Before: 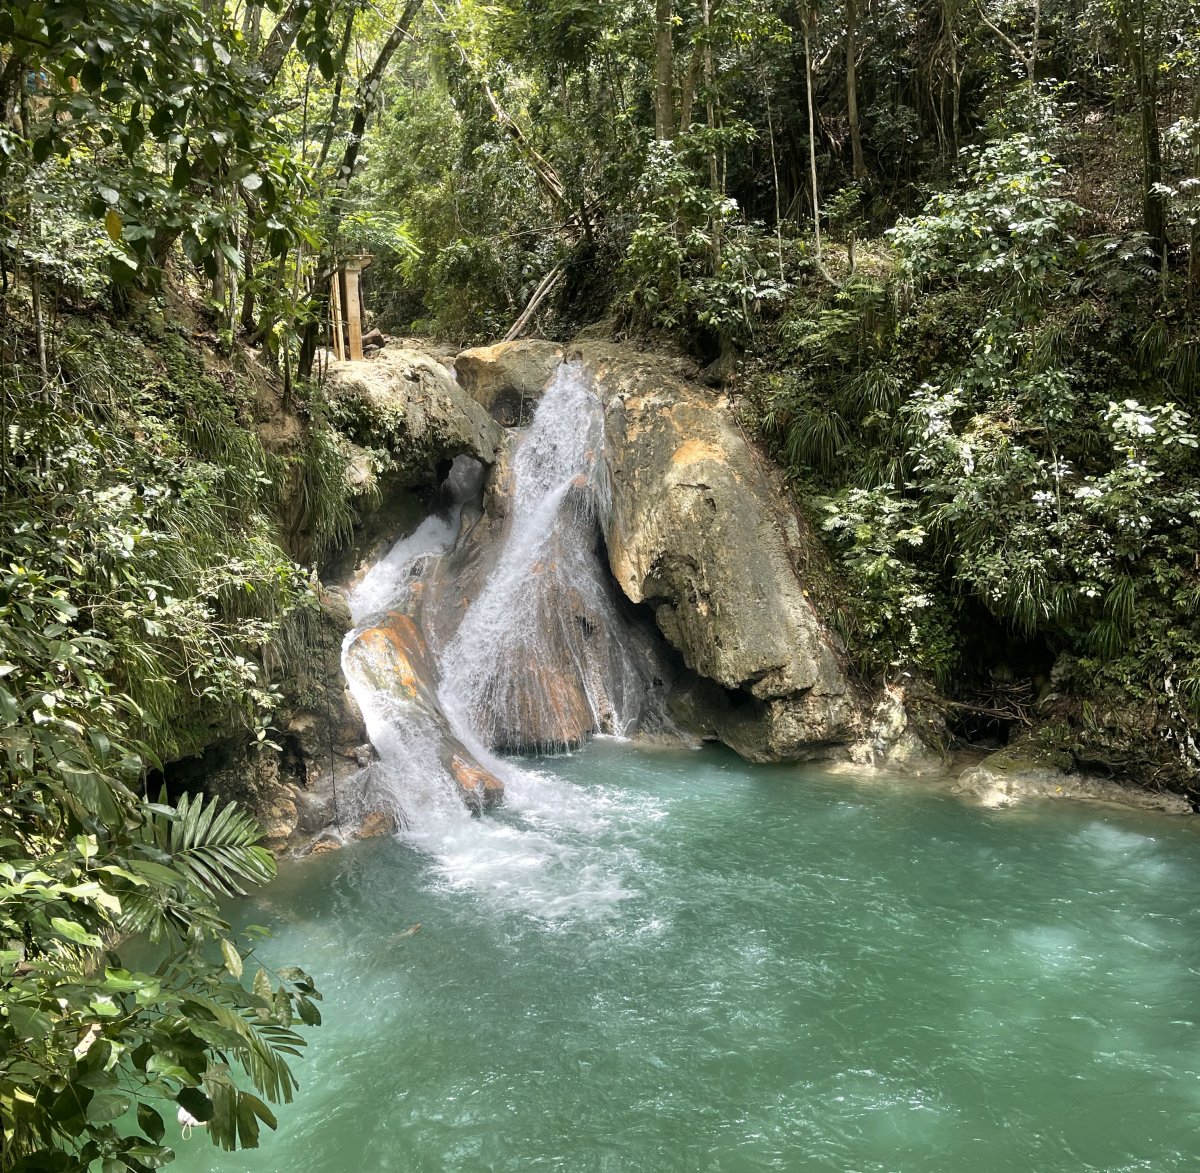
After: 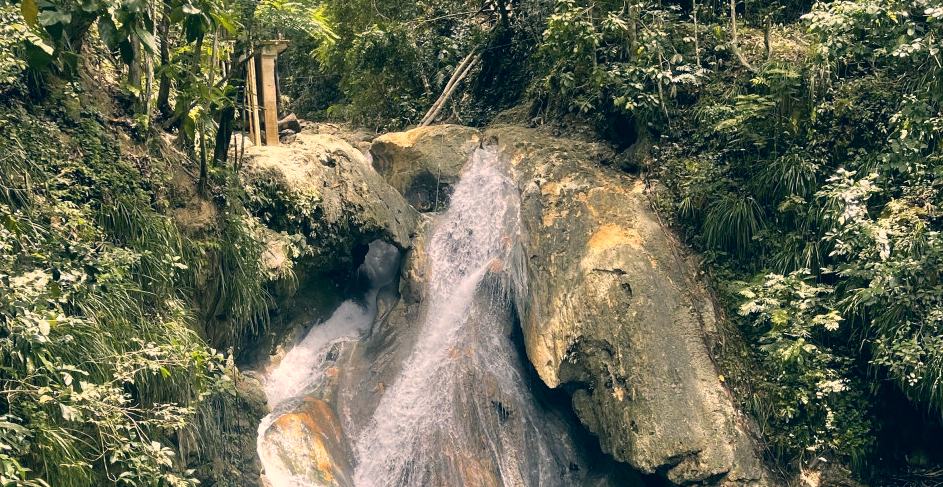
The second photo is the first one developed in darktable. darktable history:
color correction: highlights a* 10.32, highlights b* 14.66, shadows a* -9.59, shadows b* -15.02
crop: left 7.036%, top 18.398%, right 14.379%, bottom 40.043%
